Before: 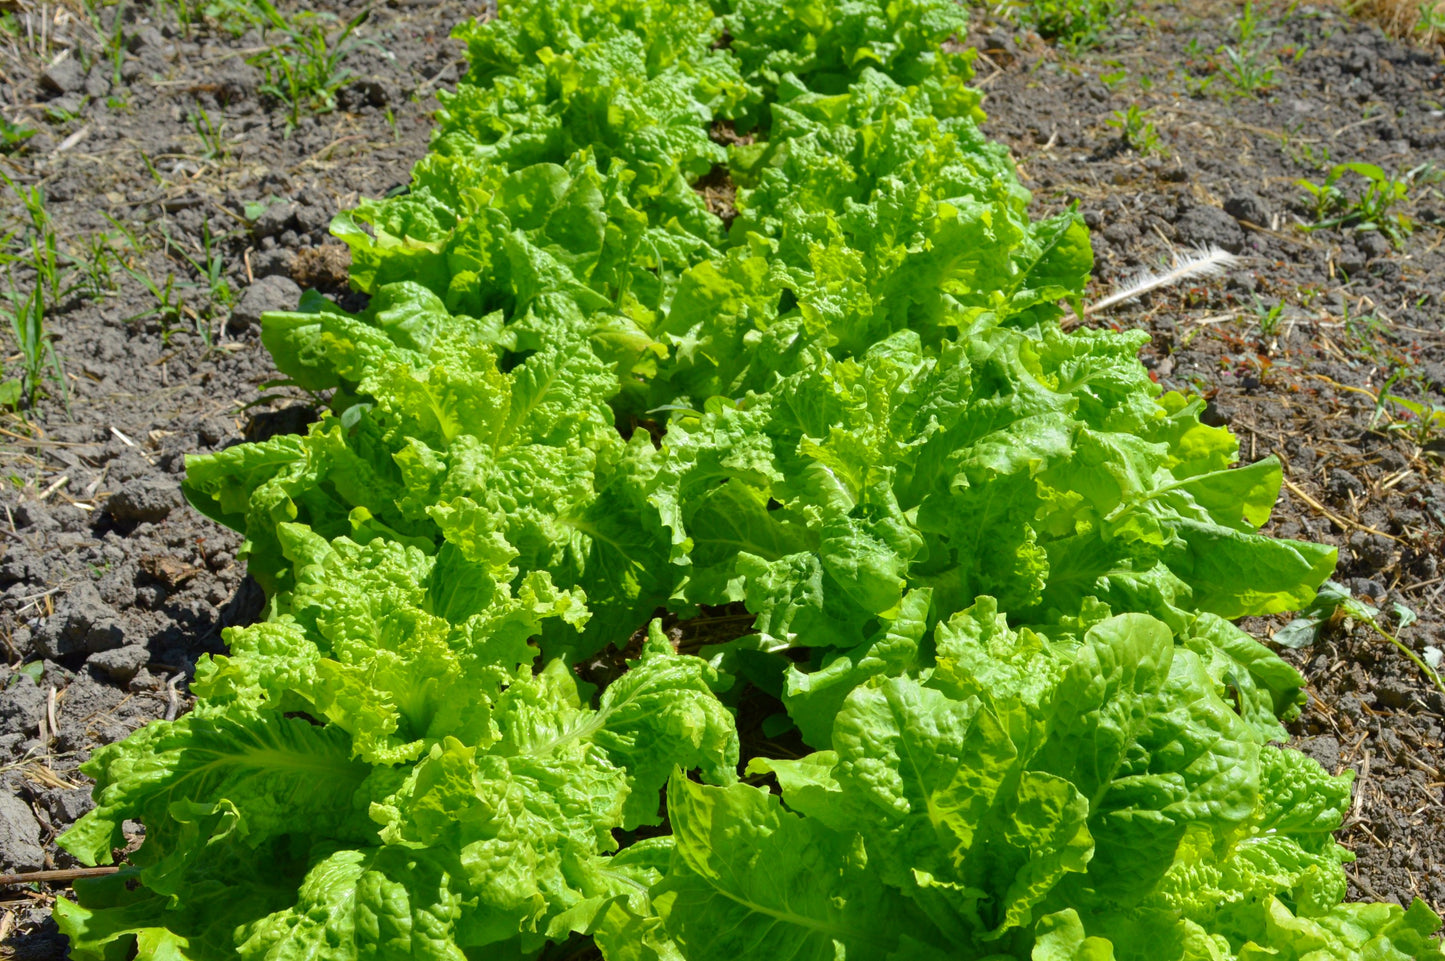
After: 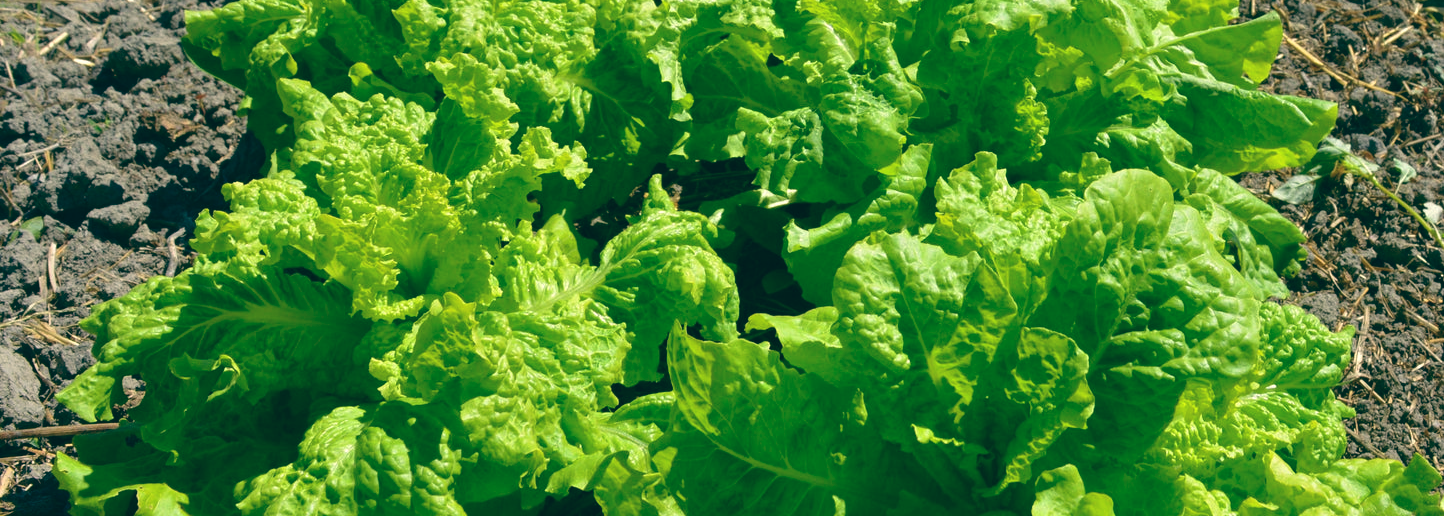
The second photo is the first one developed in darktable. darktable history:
crop and rotate: top 46.237%
color balance: lift [1.005, 0.99, 1.007, 1.01], gamma [1, 0.979, 1.011, 1.021], gain [0.923, 1.098, 1.025, 0.902], input saturation 90.45%, contrast 7.73%, output saturation 105.91%
